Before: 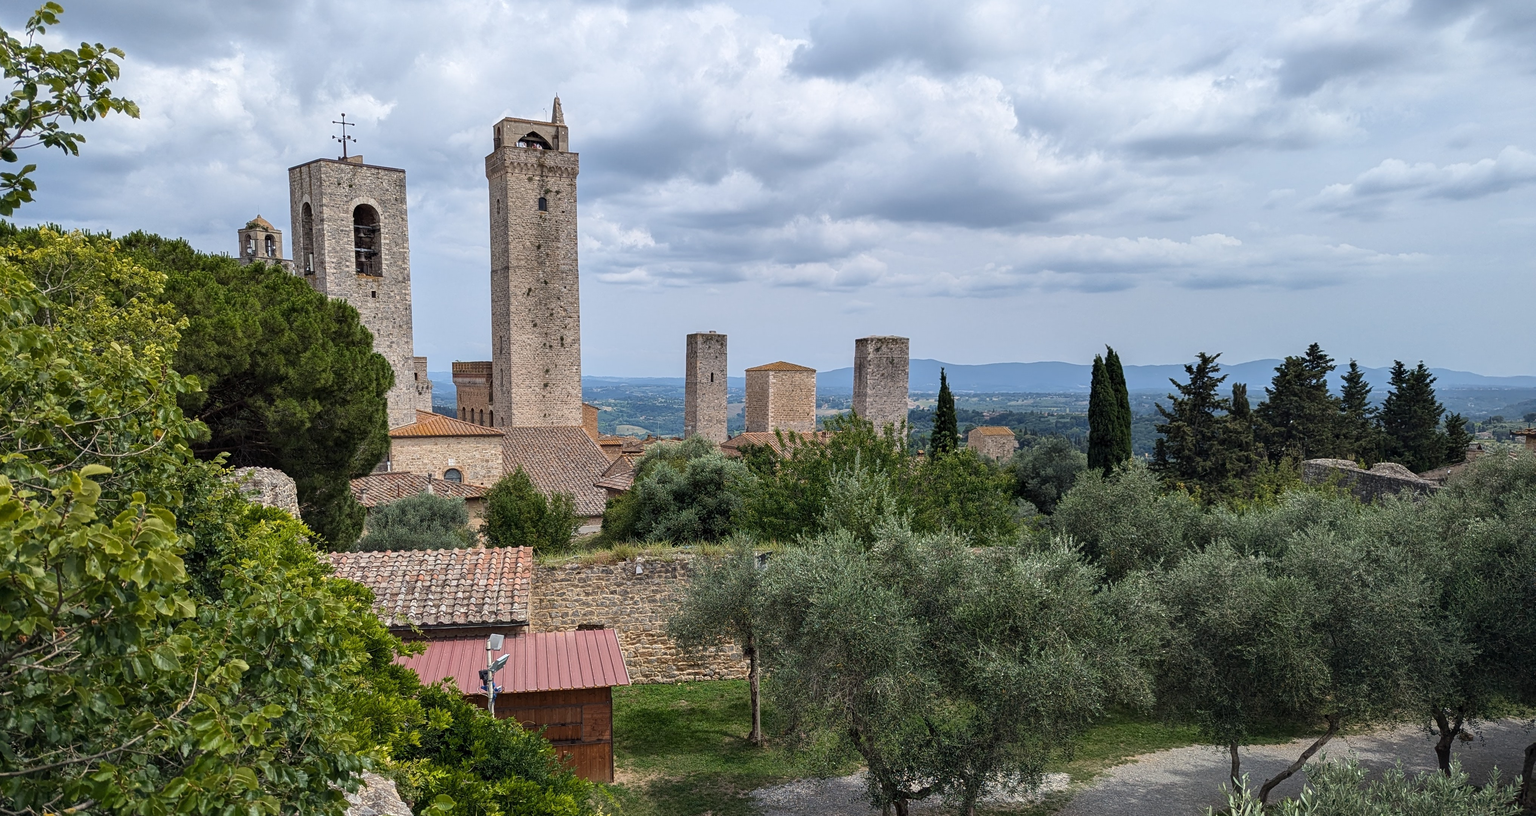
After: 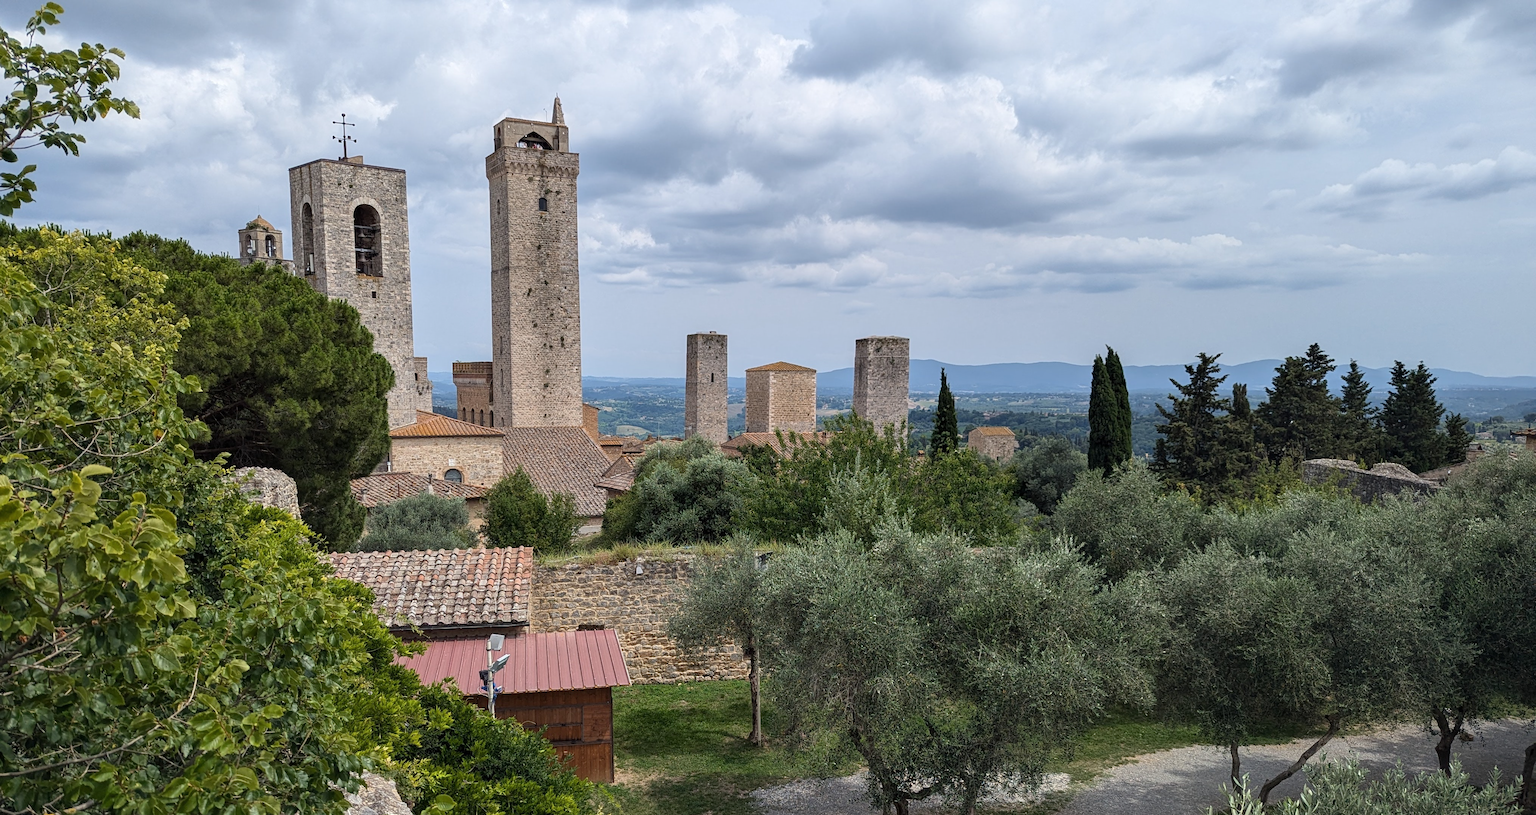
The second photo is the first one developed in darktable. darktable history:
color correction: highlights b* 0.052, saturation 0.98
